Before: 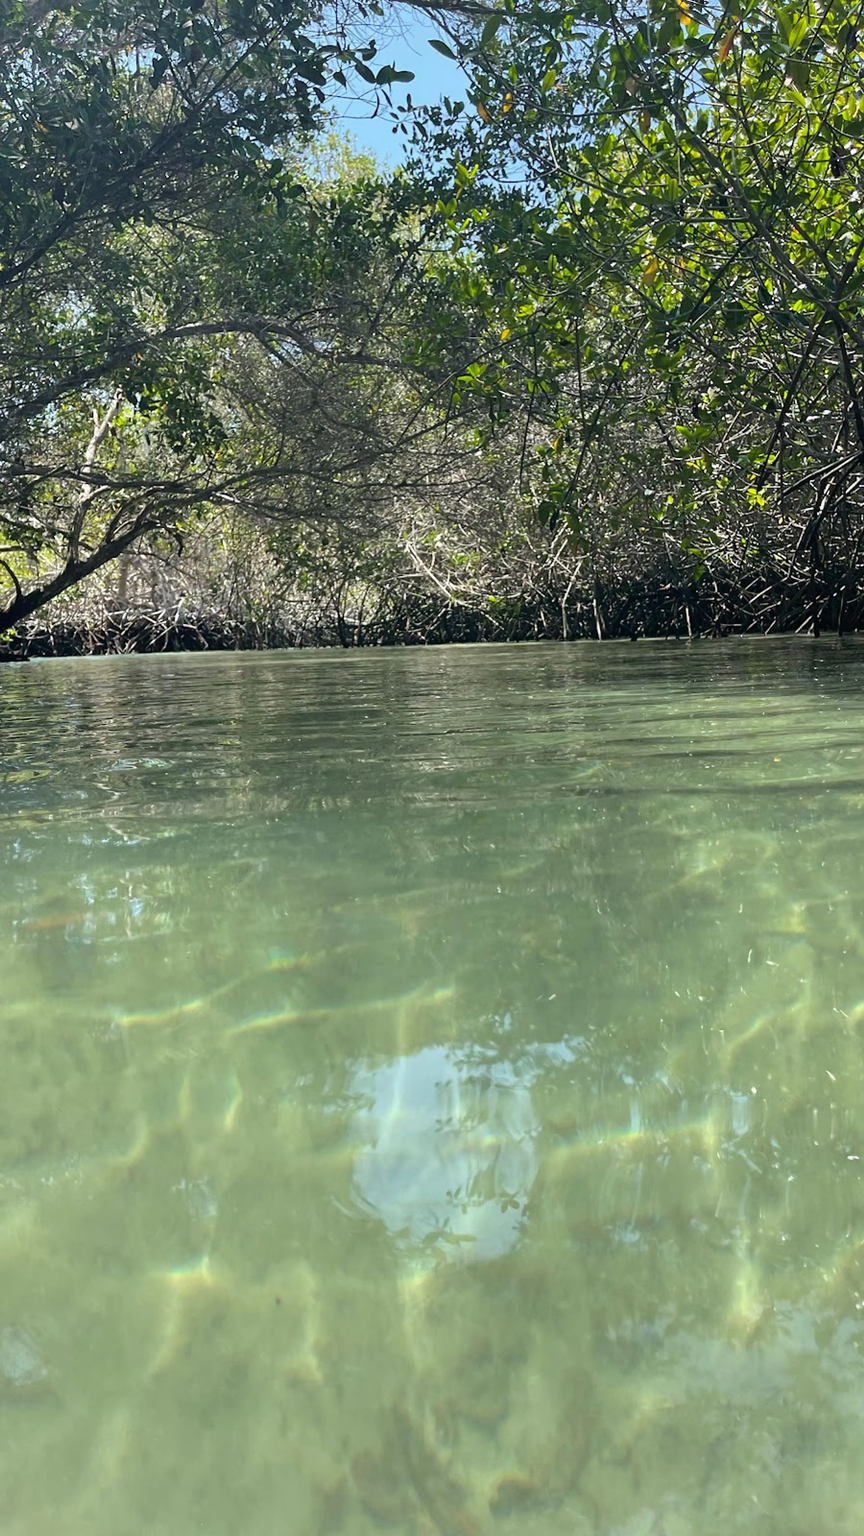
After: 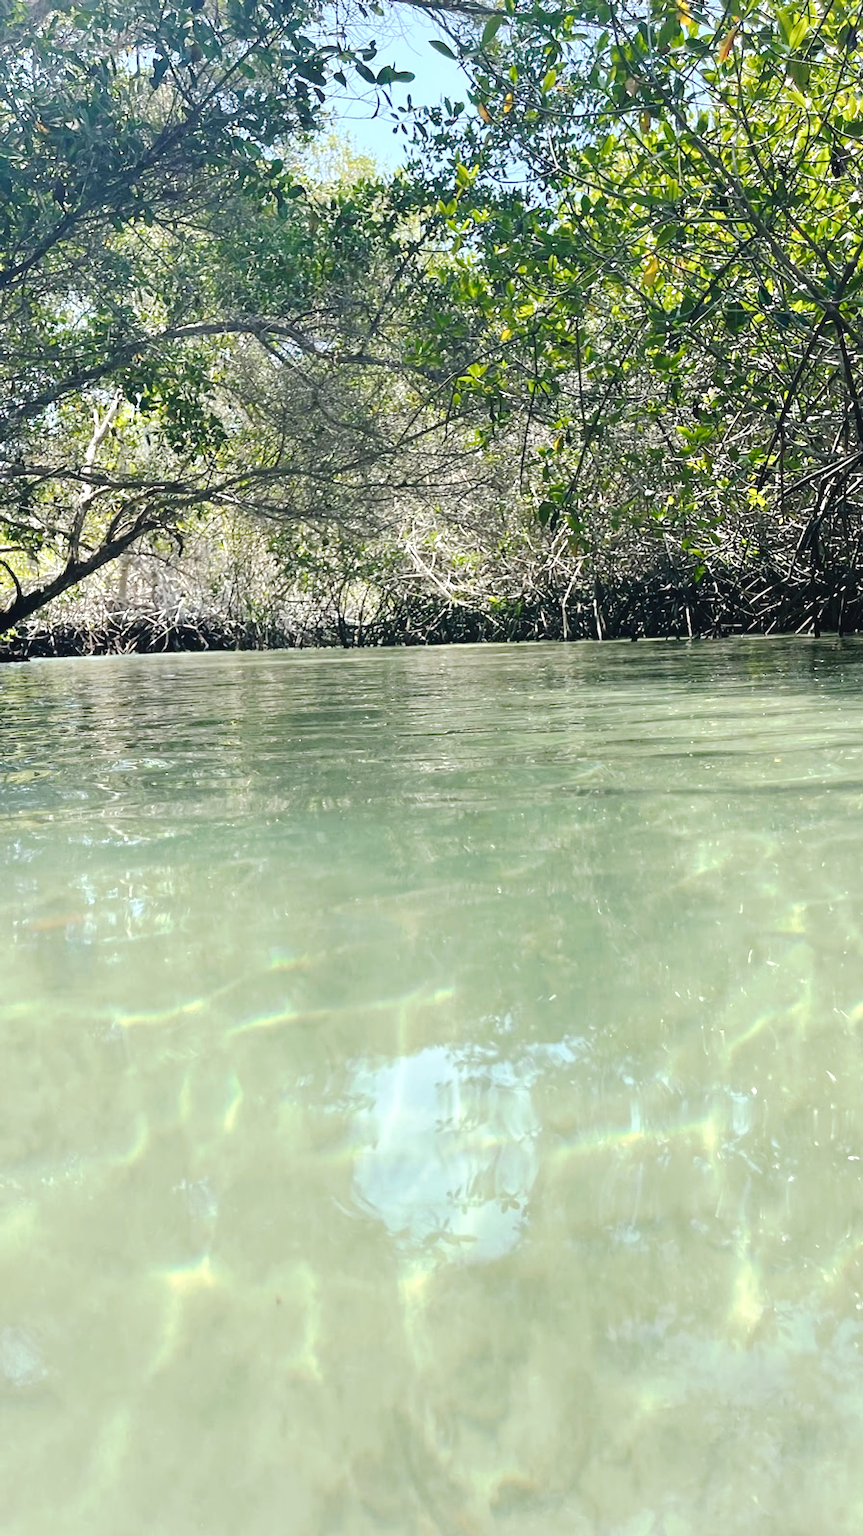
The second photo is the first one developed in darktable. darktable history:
tone curve: curves: ch0 [(0, 0) (0.003, 0.039) (0.011, 0.041) (0.025, 0.048) (0.044, 0.065) (0.069, 0.084) (0.1, 0.104) (0.136, 0.137) (0.177, 0.19) (0.224, 0.245) (0.277, 0.32) (0.335, 0.409) (0.399, 0.496) (0.468, 0.58) (0.543, 0.656) (0.623, 0.733) (0.709, 0.796) (0.801, 0.852) (0.898, 0.93) (1, 1)], preserve colors none
exposure: black level correction 0.001, exposure 0.5 EV, compensate exposure bias true, compensate highlight preservation false
